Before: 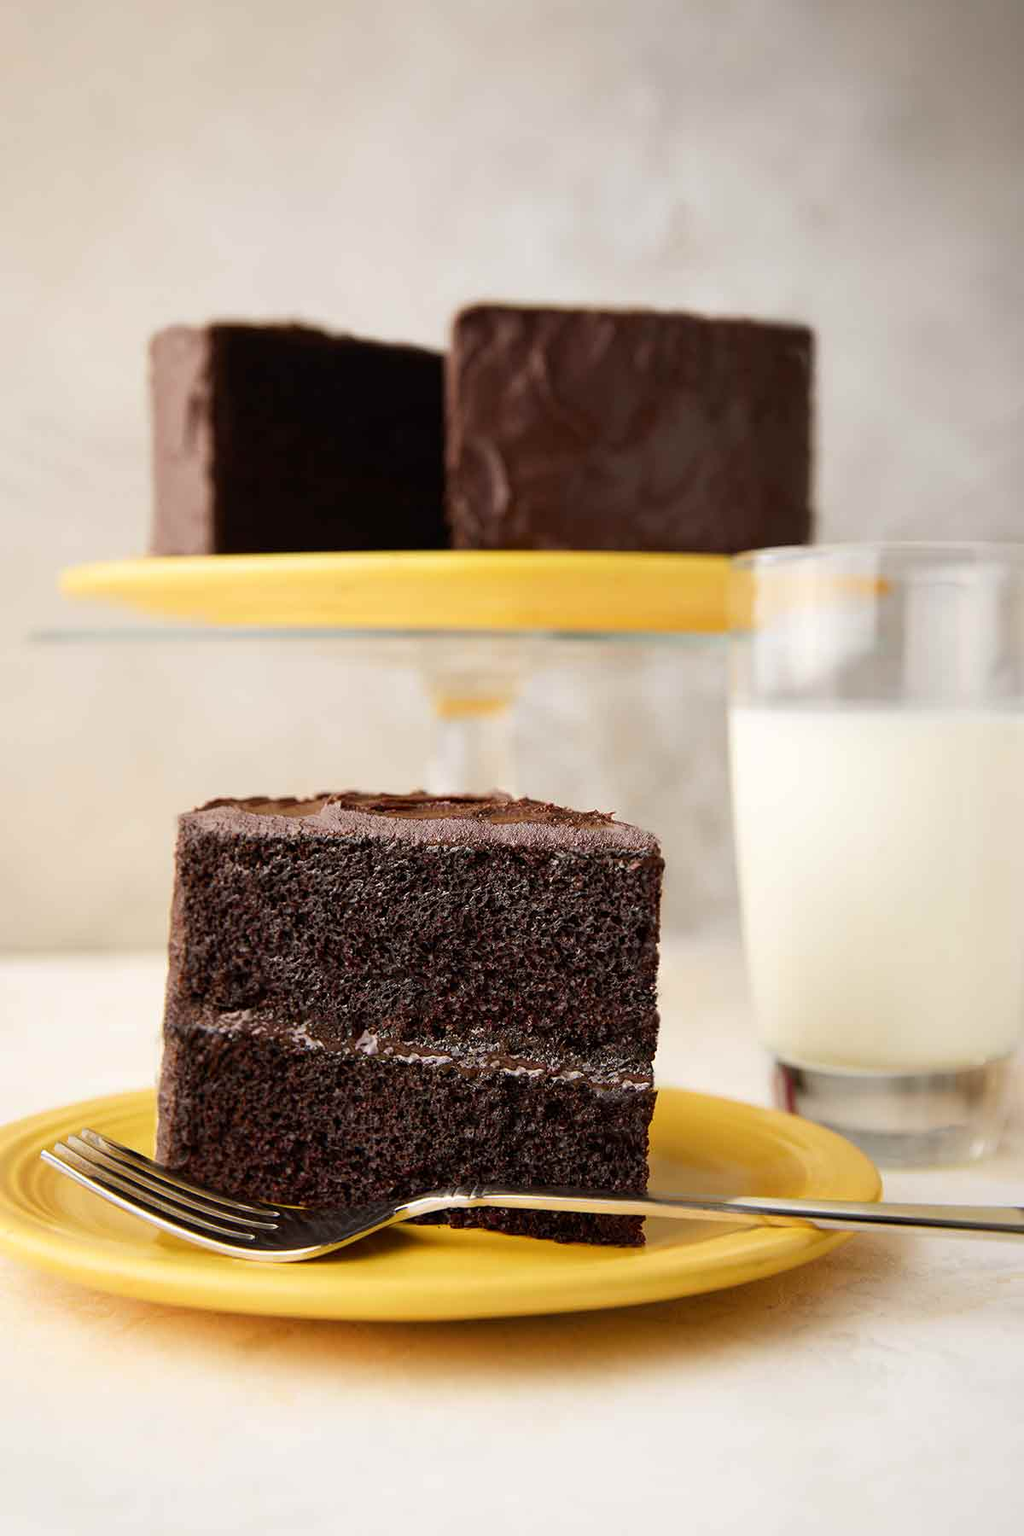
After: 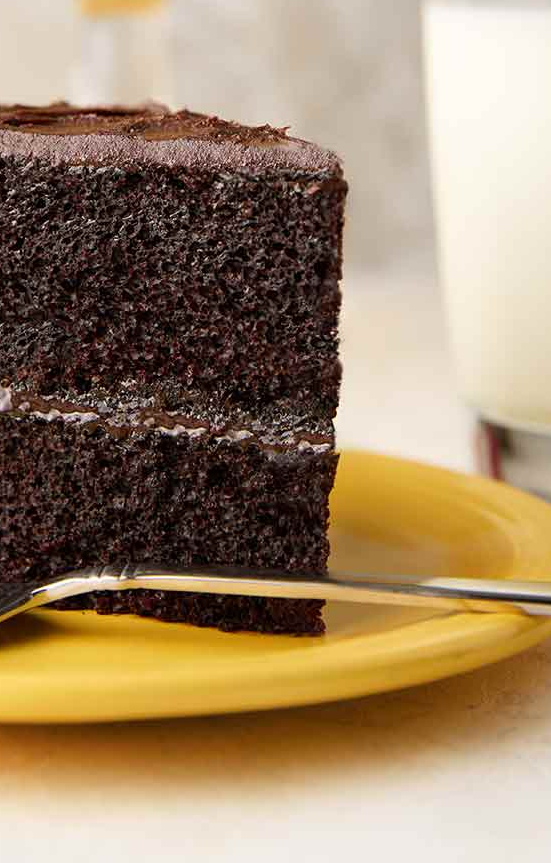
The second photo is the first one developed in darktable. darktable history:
crop: left 35.961%, top 45.868%, right 18.11%, bottom 6.133%
